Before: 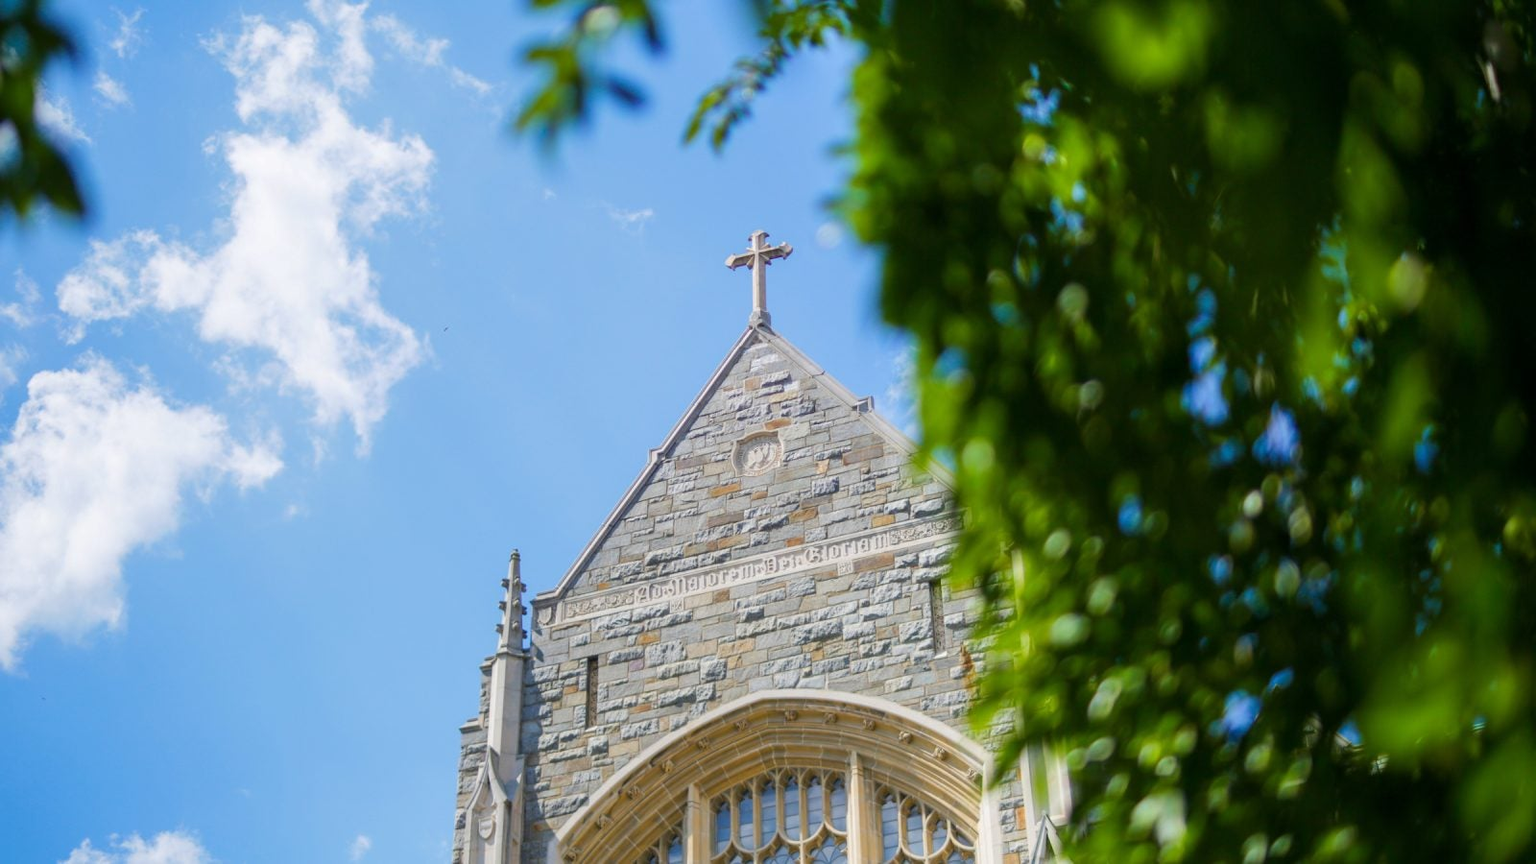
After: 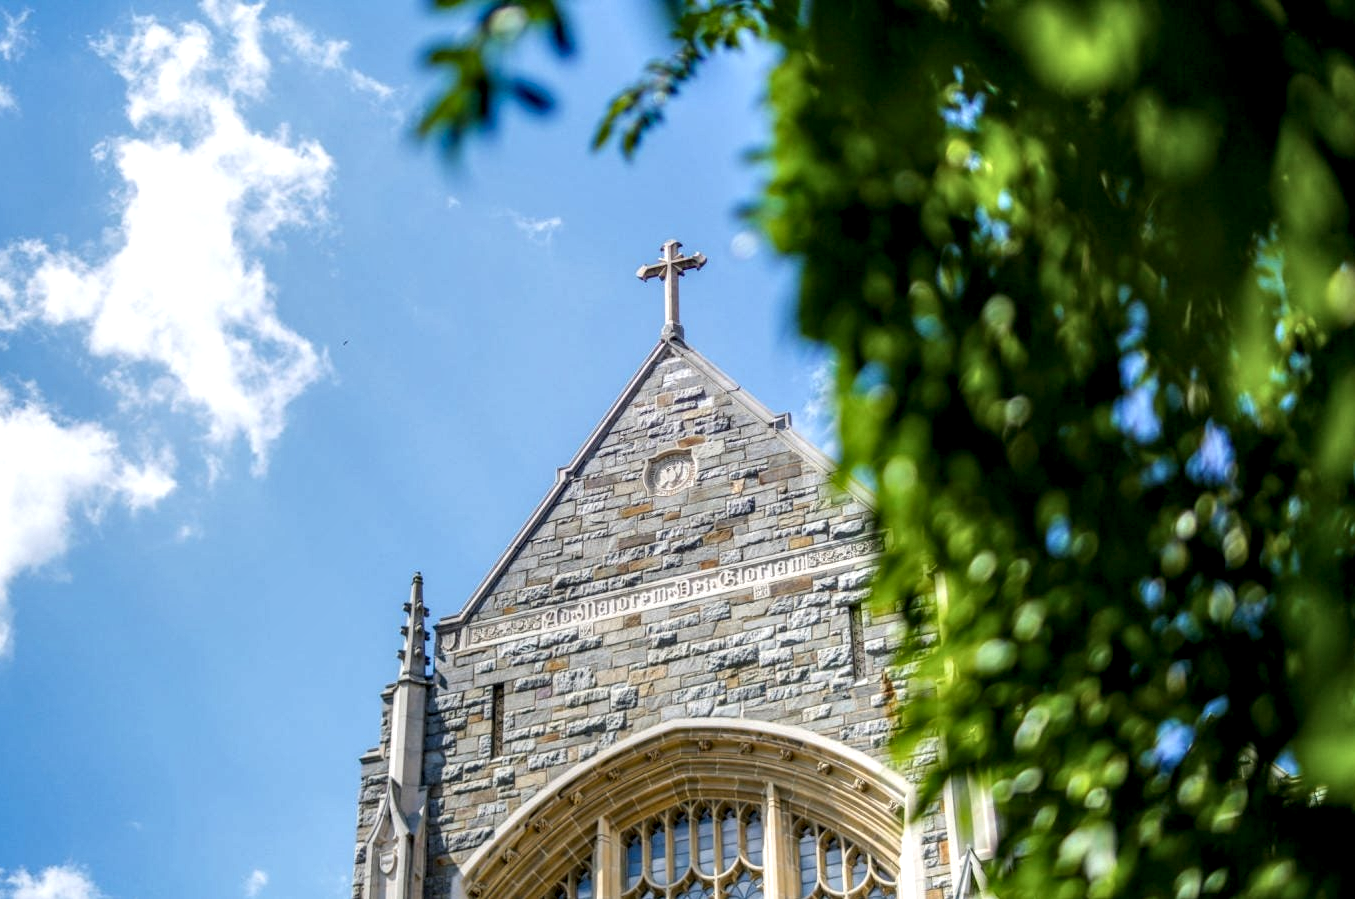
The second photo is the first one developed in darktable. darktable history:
crop: left 7.451%, right 7.819%
local contrast: highlights 8%, shadows 40%, detail 183%, midtone range 0.473
